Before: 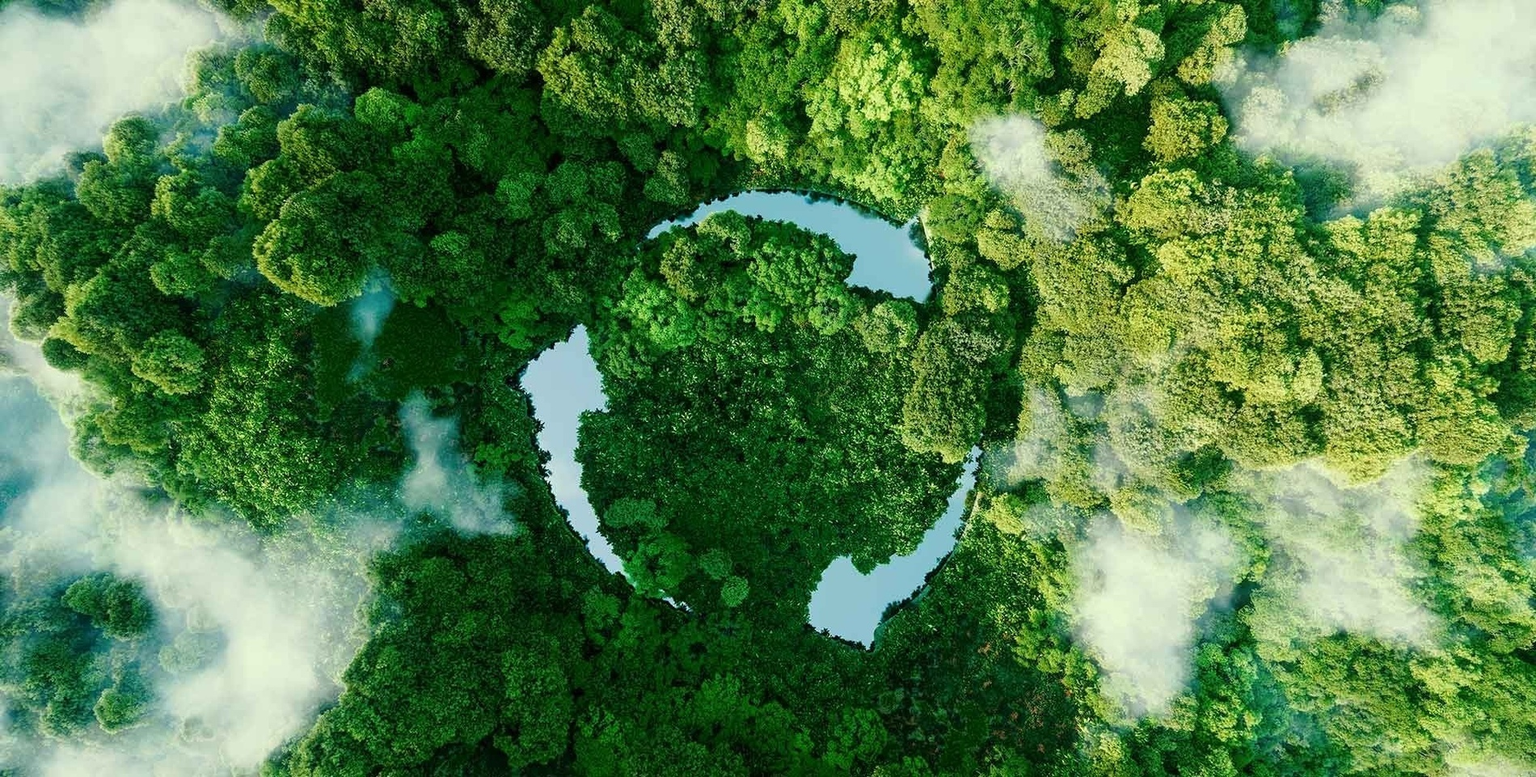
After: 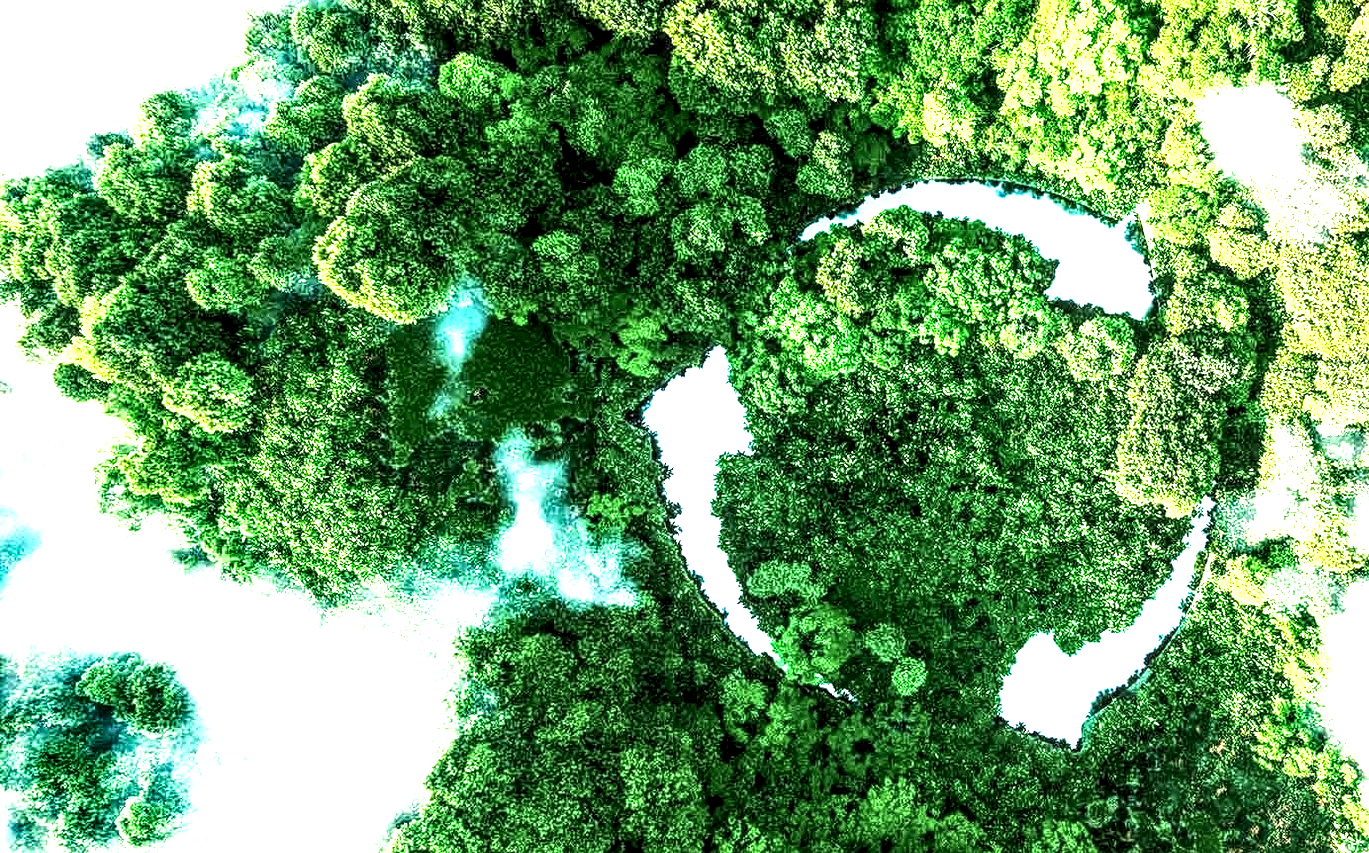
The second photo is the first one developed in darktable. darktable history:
exposure: black level correction 0, exposure 1.327 EV, compensate highlight preservation false
crop: top 5.745%, right 27.902%, bottom 5.488%
local contrast: highlights 21%, detail 196%
tone equalizer: -8 EV -0.754 EV, -7 EV -0.685 EV, -6 EV -0.561 EV, -5 EV -0.403 EV, -3 EV 0.394 EV, -2 EV 0.6 EV, -1 EV 0.69 EV, +0 EV 0.732 EV, edges refinement/feathering 500, mask exposure compensation -1.57 EV, preserve details no
sharpen: amount 0.206
